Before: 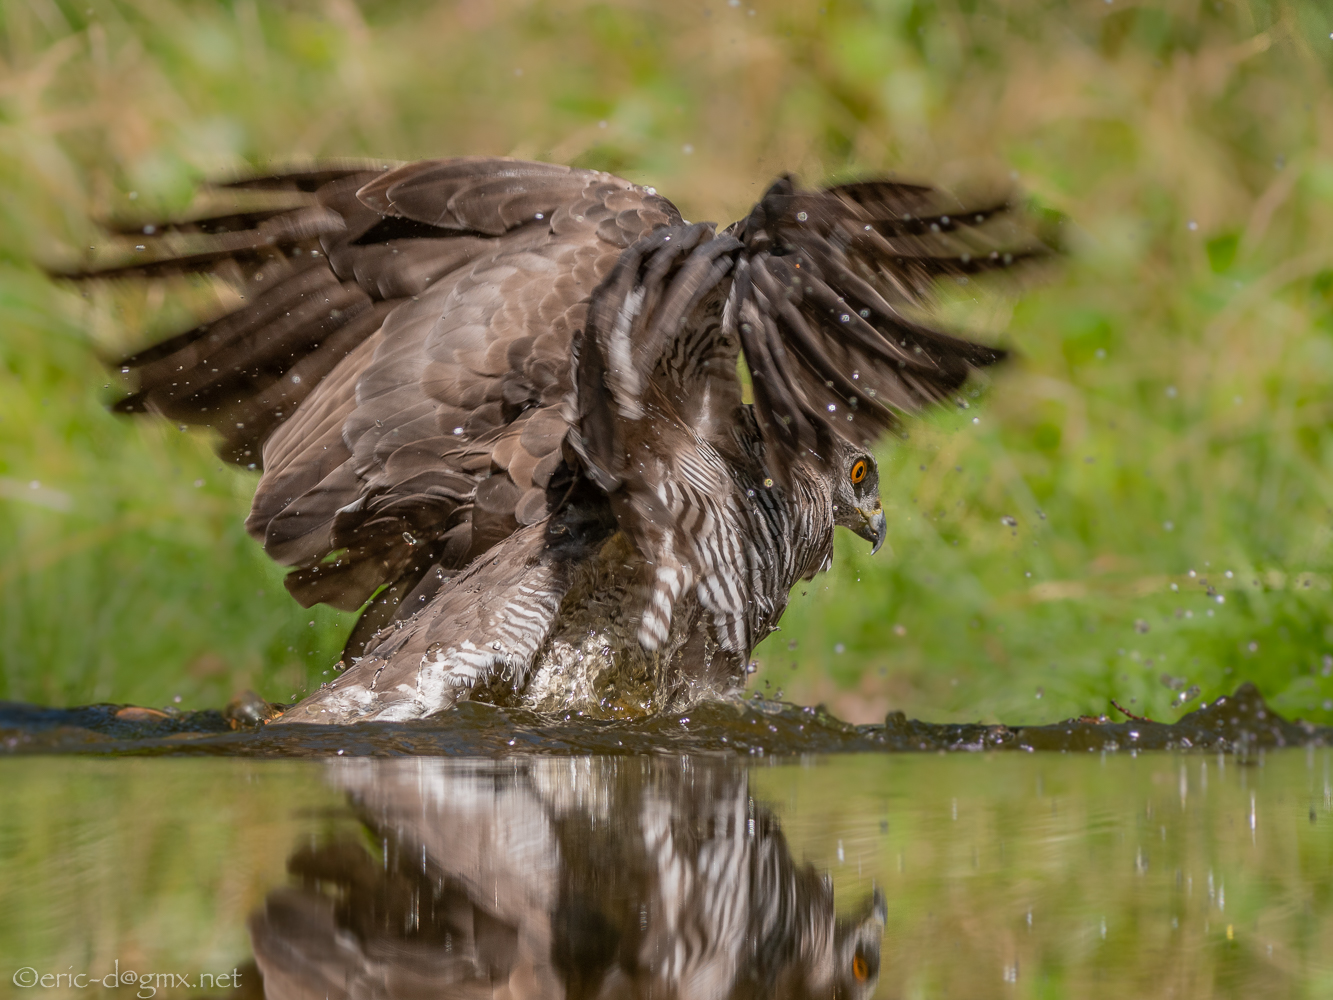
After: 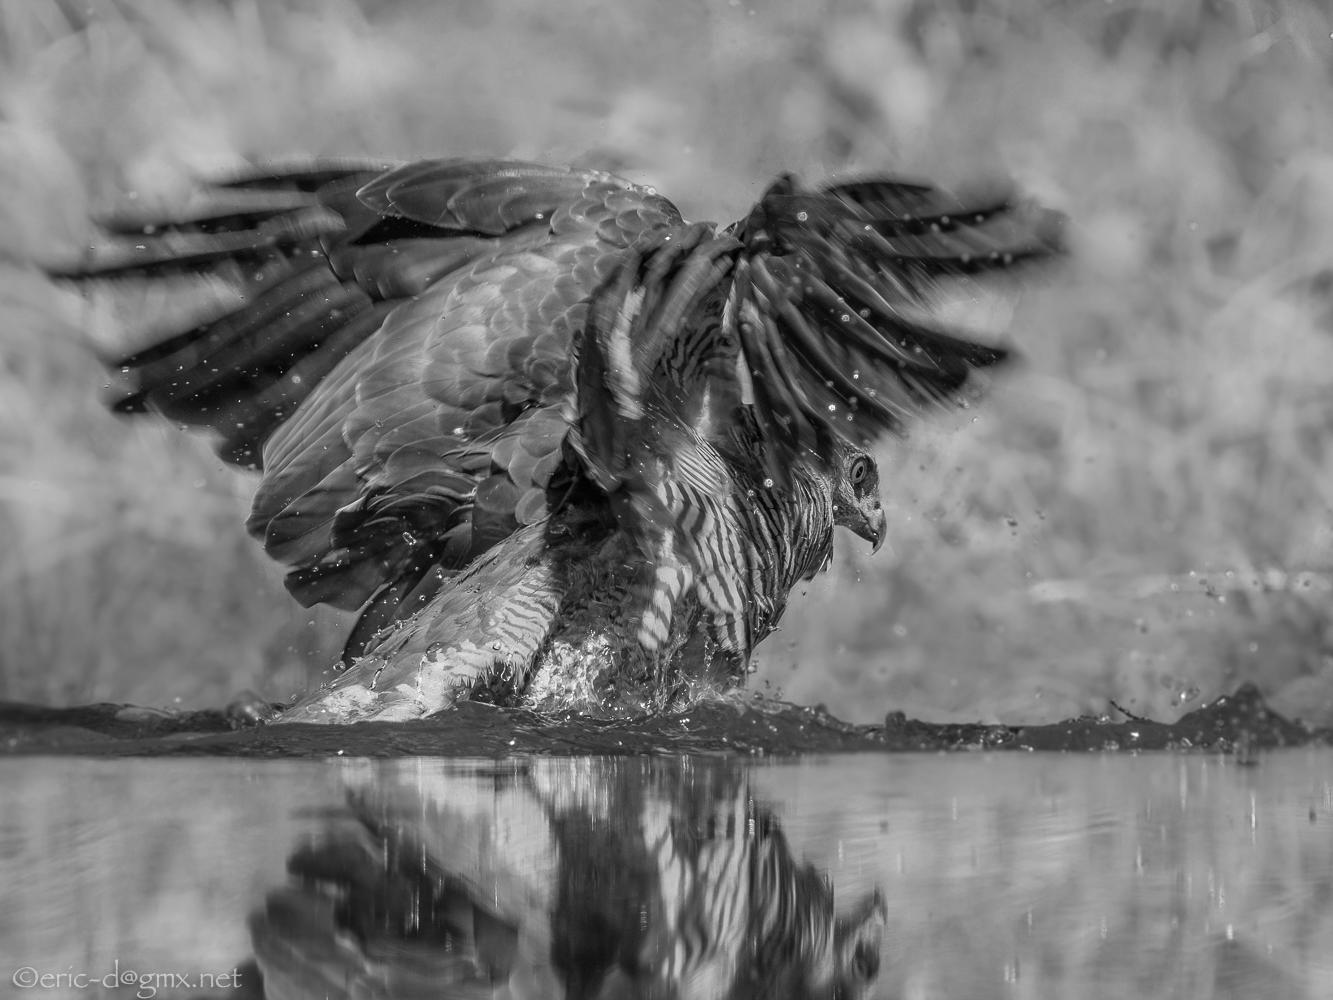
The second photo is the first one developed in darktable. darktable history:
color correction: highlights a* -0.67, highlights b* -9.03
sharpen: radius 5.29, amount 0.314, threshold 26.175
color zones: curves: ch0 [(0.002, 0.593) (0.143, 0.417) (0.285, 0.541) (0.455, 0.289) (0.608, 0.327) (0.727, 0.283) (0.869, 0.571) (1, 0.603)]; ch1 [(0, 0) (0.143, 0) (0.286, 0) (0.429, 0) (0.571, 0) (0.714, 0) (0.857, 0)]
velvia: strength 75%
